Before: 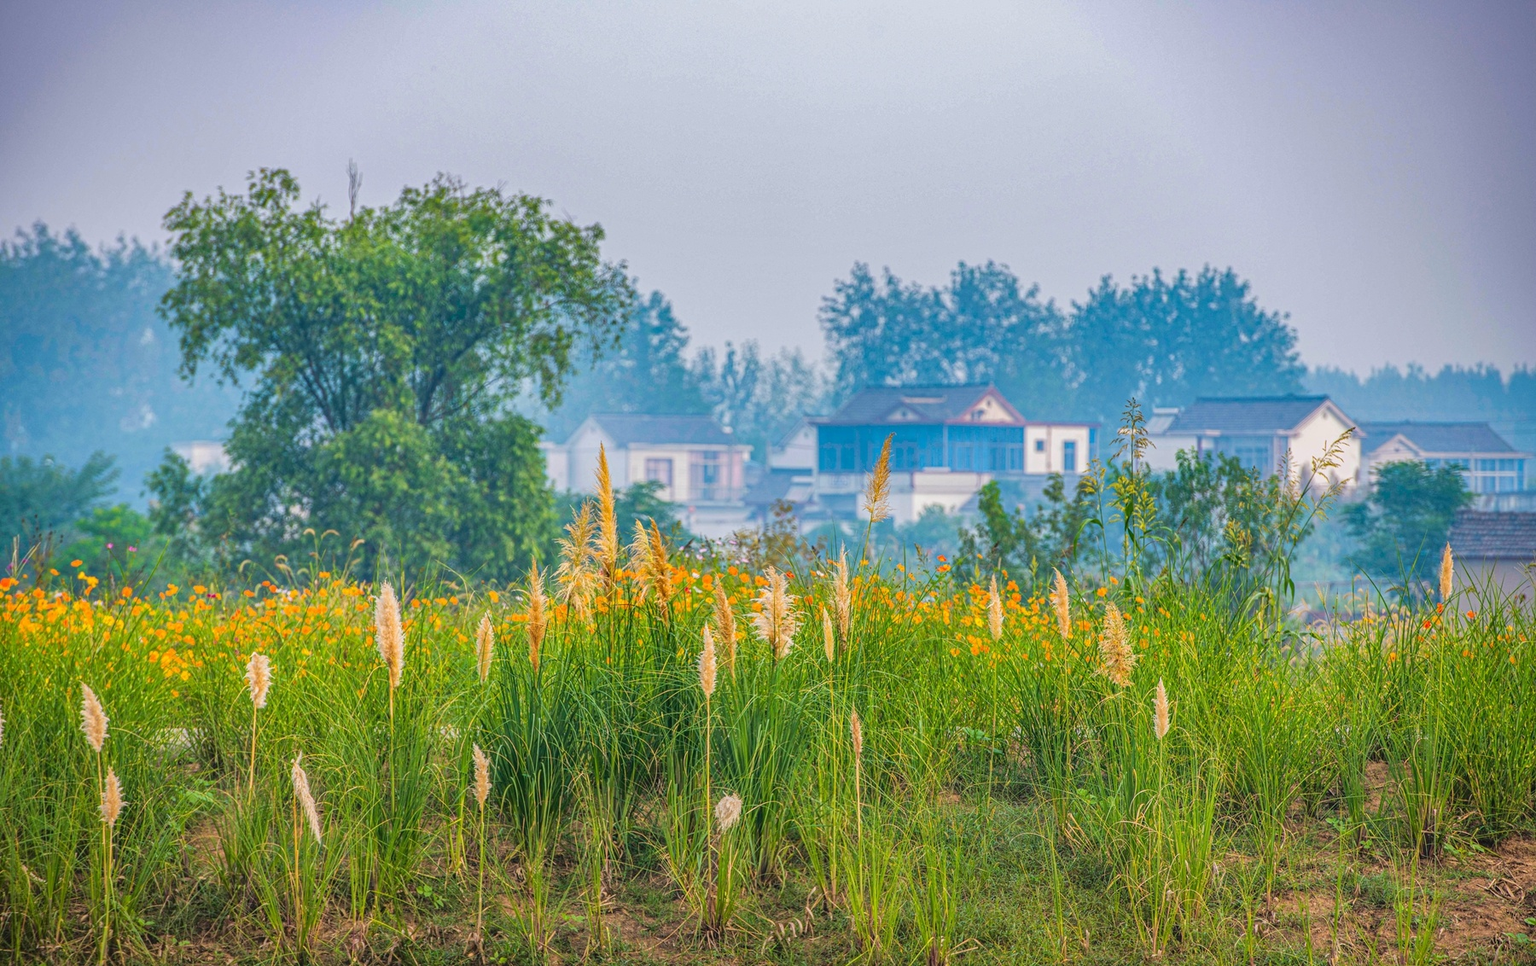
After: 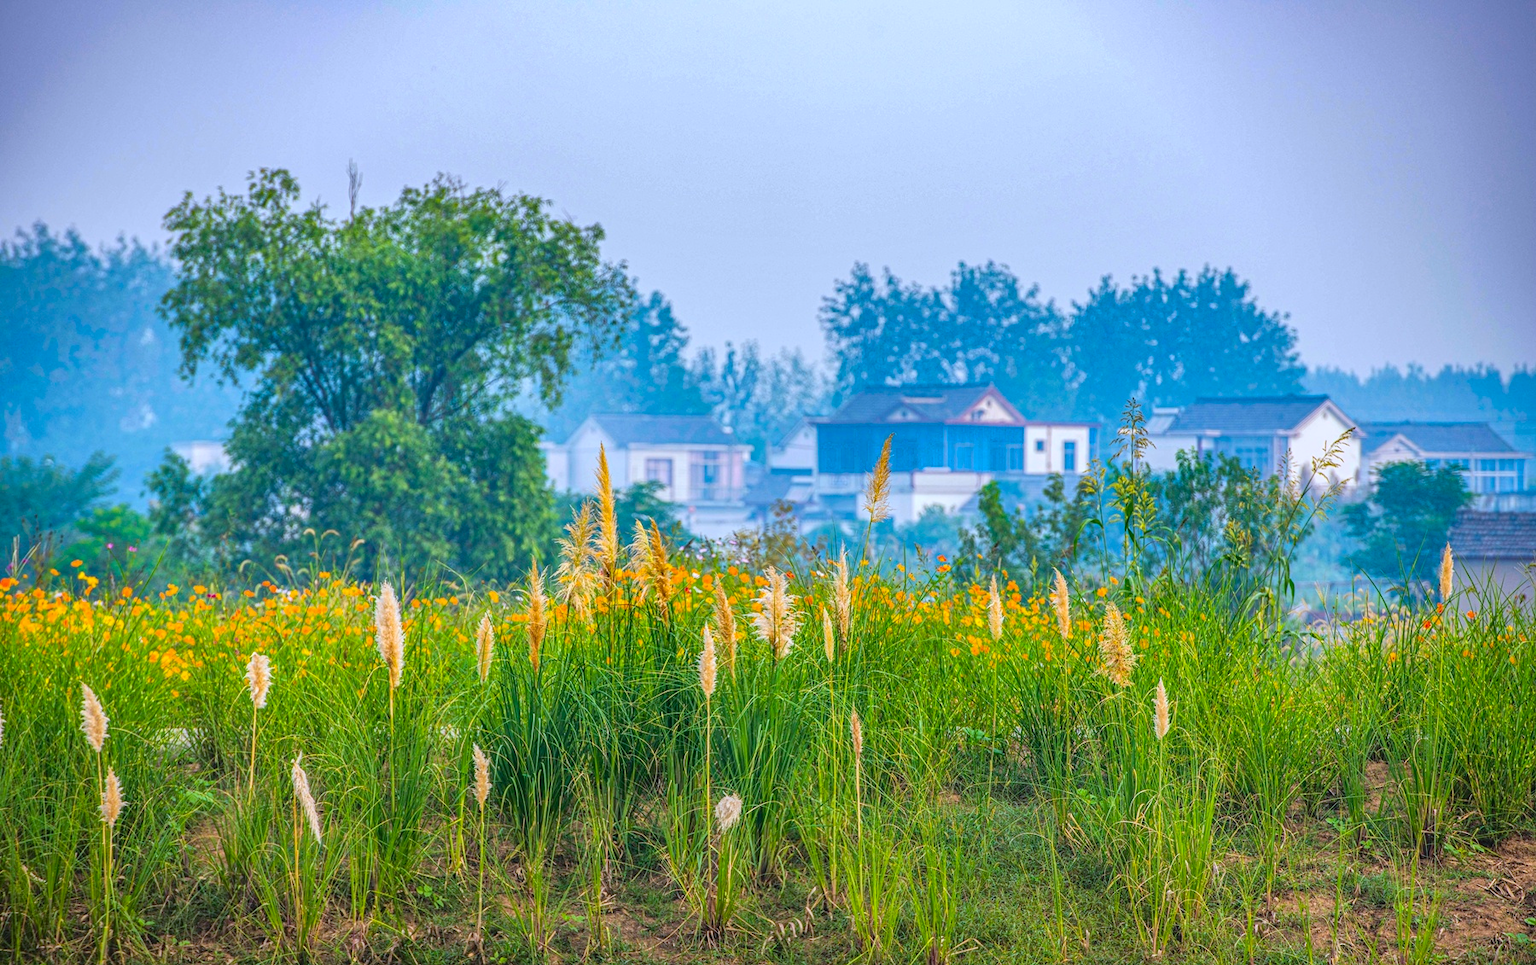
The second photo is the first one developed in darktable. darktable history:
base curve: curves: ch0 [(0, 0) (0.303, 0.277) (1, 1)]
color balance rgb: linear chroma grading › global chroma 3.45%, perceptual saturation grading › global saturation 11.24%, perceptual brilliance grading › global brilliance 3.04%, global vibrance 2.8%
color calibration: x 0.37, y 0.382, temperature 4313.32 K
contrast brightness saturation: contrast 0.1, brightness 0.02, saturation 0.02
